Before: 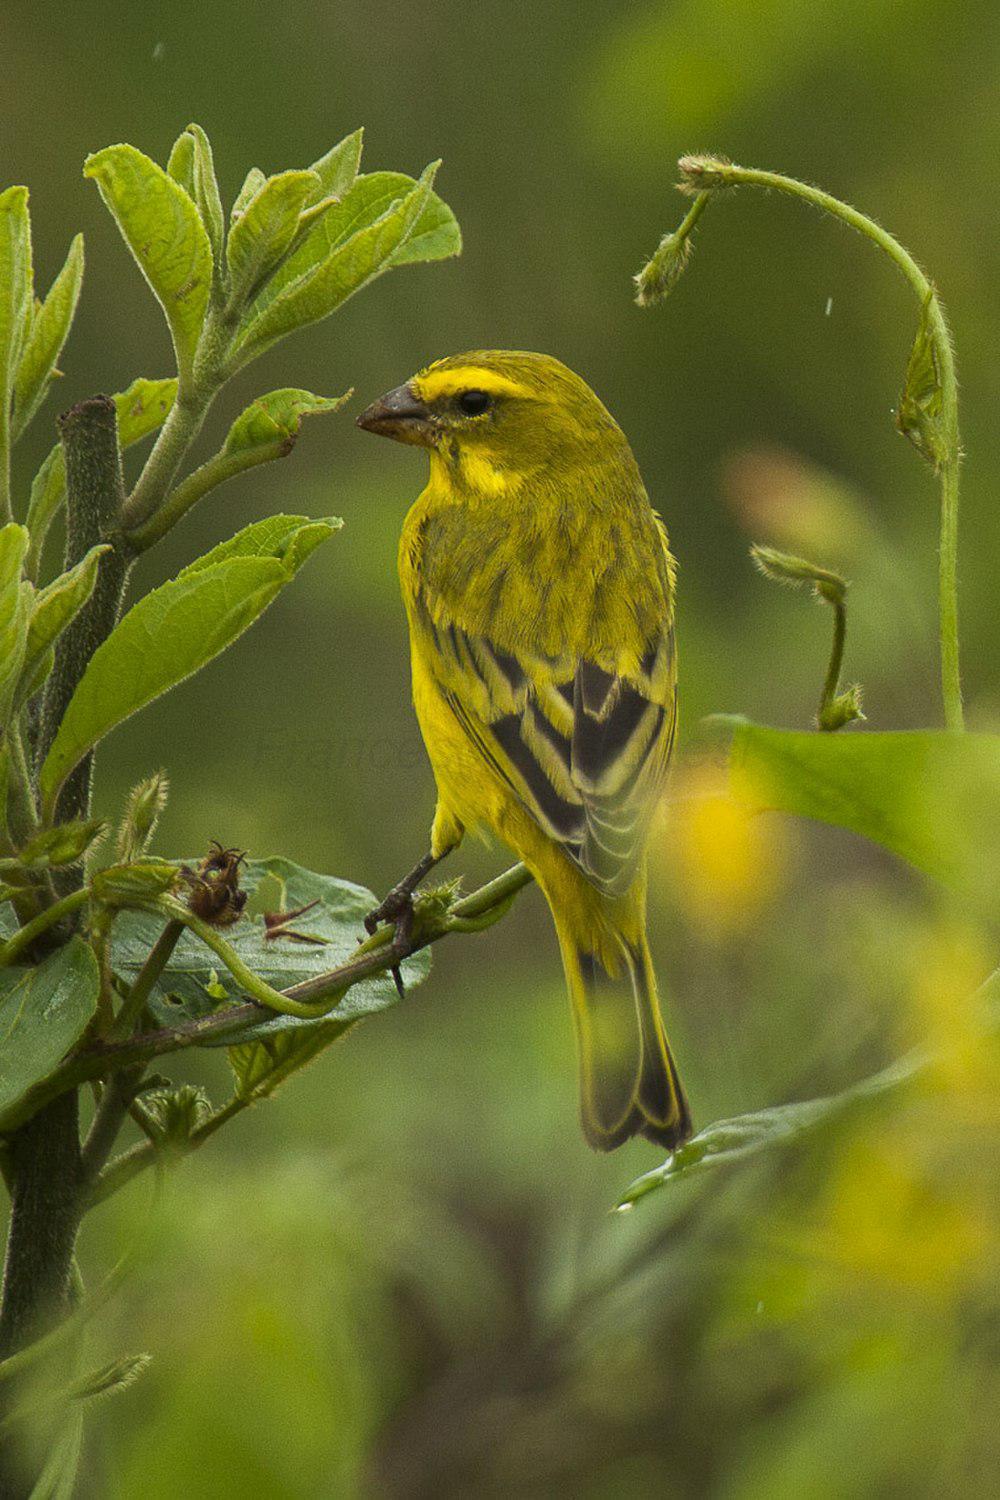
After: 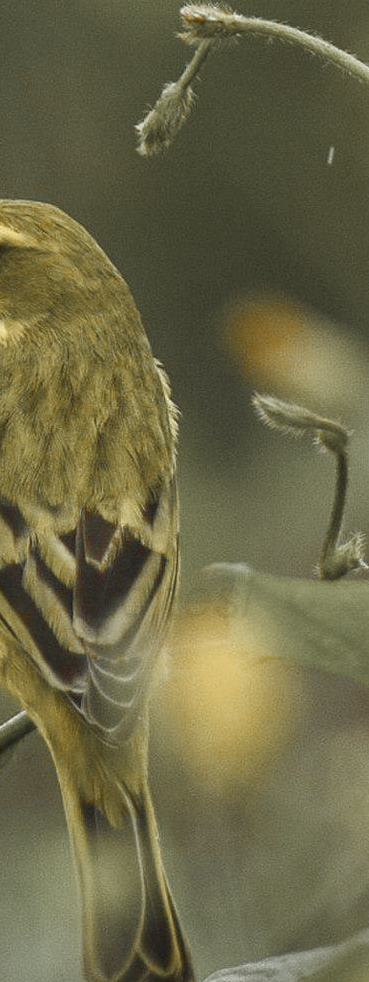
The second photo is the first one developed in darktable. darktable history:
exposure: compensate highlight preservation false
color balance rgb: linear chroma grading › global chroma 9.047%, perceptual saturation grading › global saturation 0.821%, perceptual saturation grading › highlights -16.666%, perceptual saturation grading › mid-tones 33.573%, perceptual saturation grading › shadows 50.361%
crop and rotate: left 49.88%, top 10.09%, right 13.21%, bottom 24.443%
color zones: curves: ch1 [(0, 0.638) (0.193, 0.442) (0.286, 0.15) (0.429, 0.14) (0.571, 0.142) (0.714, 0.154) (0.857, 0.175) (1, 0.638)]
